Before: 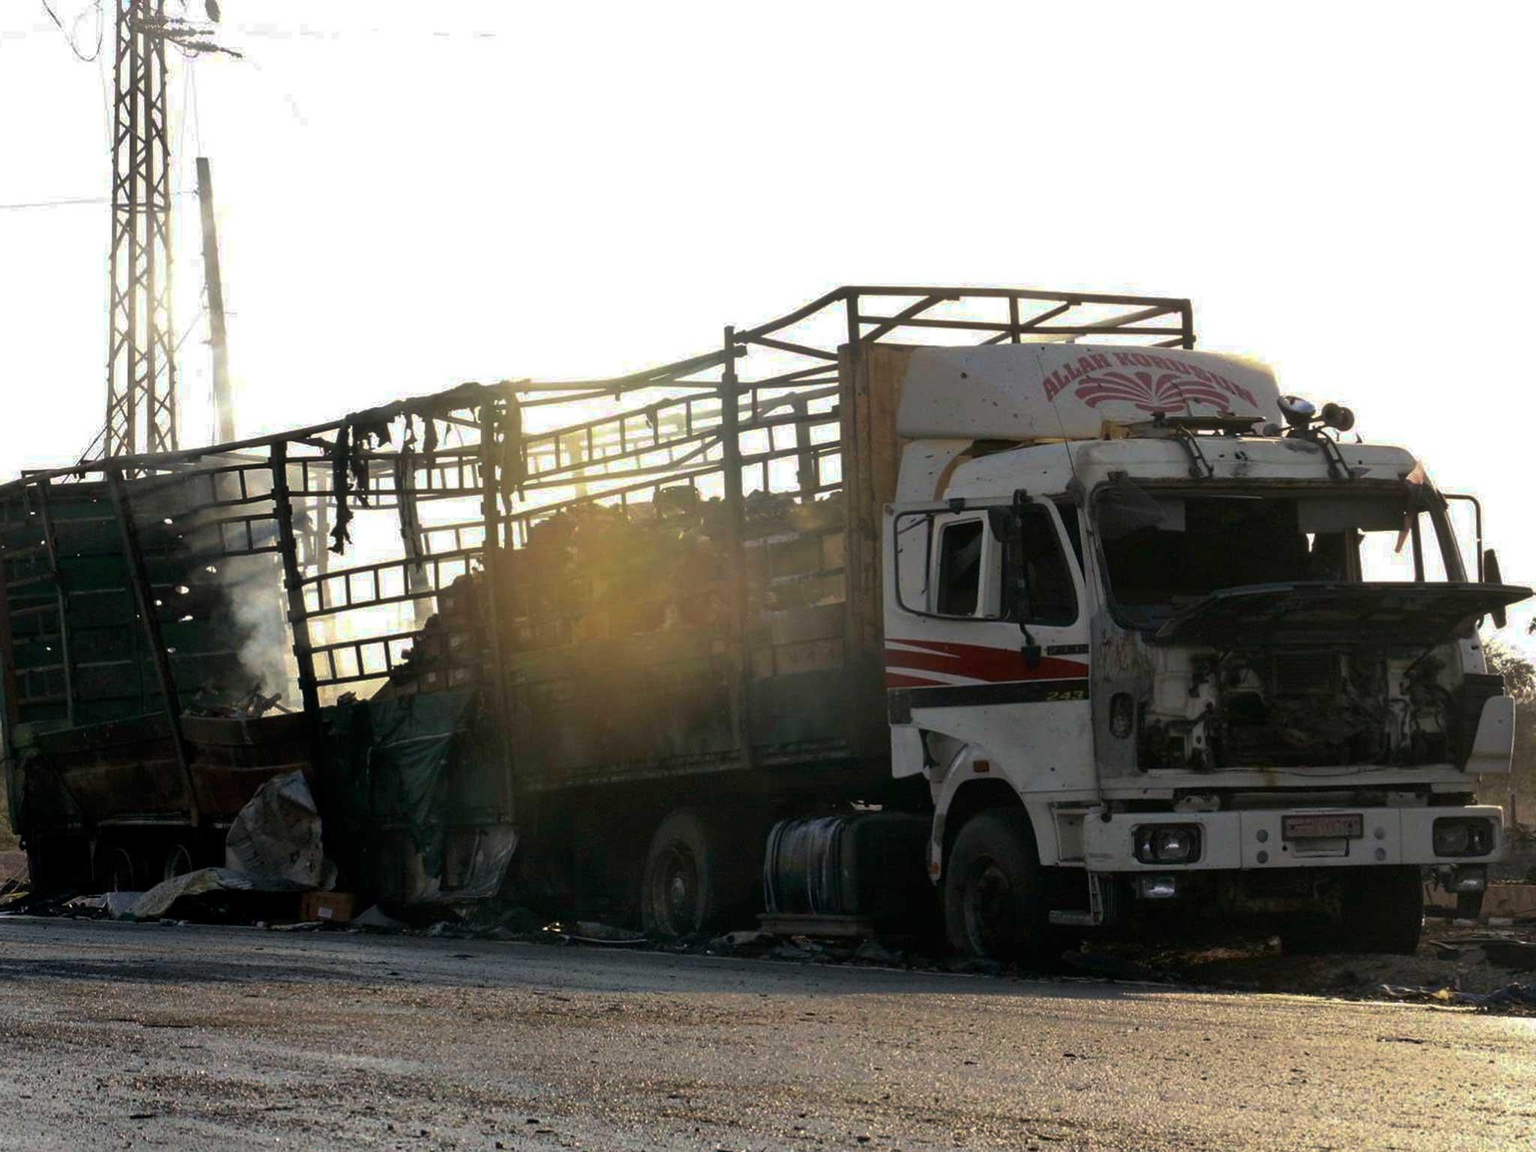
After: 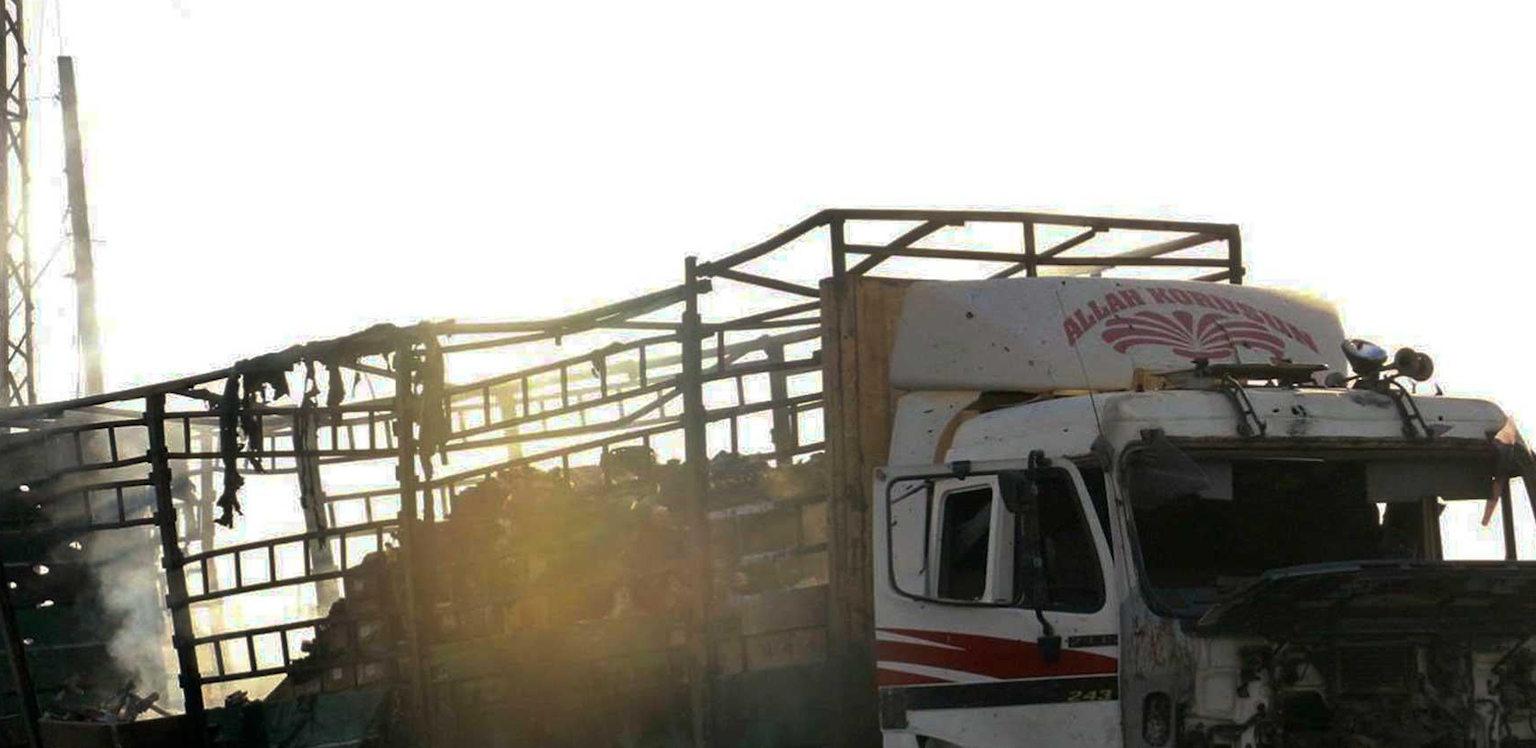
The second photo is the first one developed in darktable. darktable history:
crop and rotate: left 9.629%, top 9.572%, right 6.184%, bottom 35.694%
